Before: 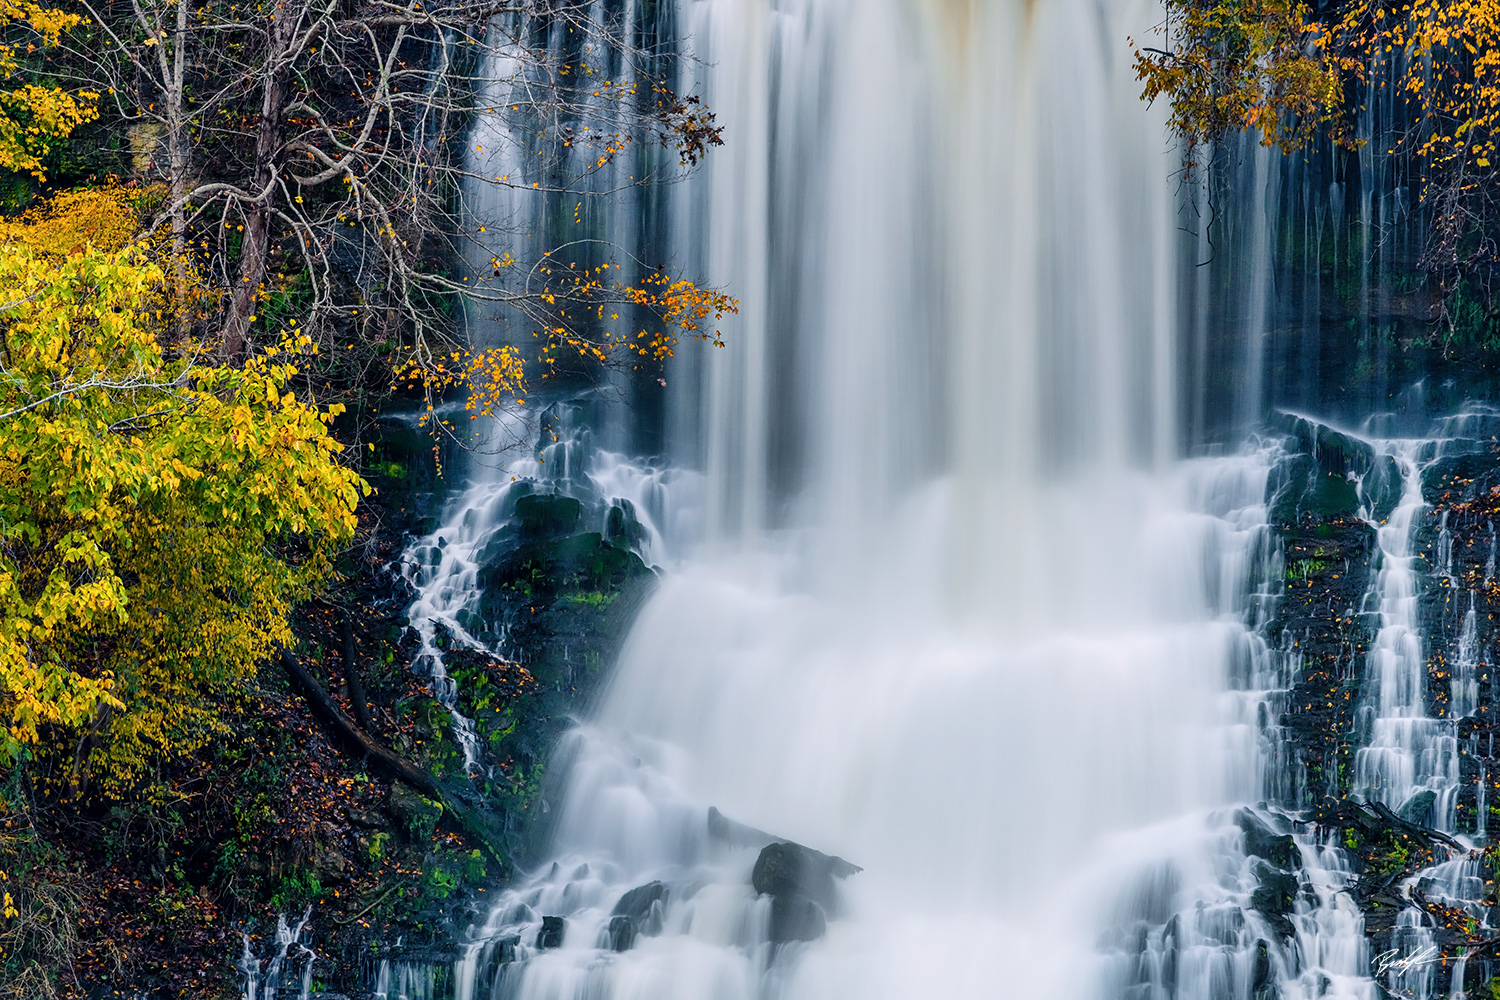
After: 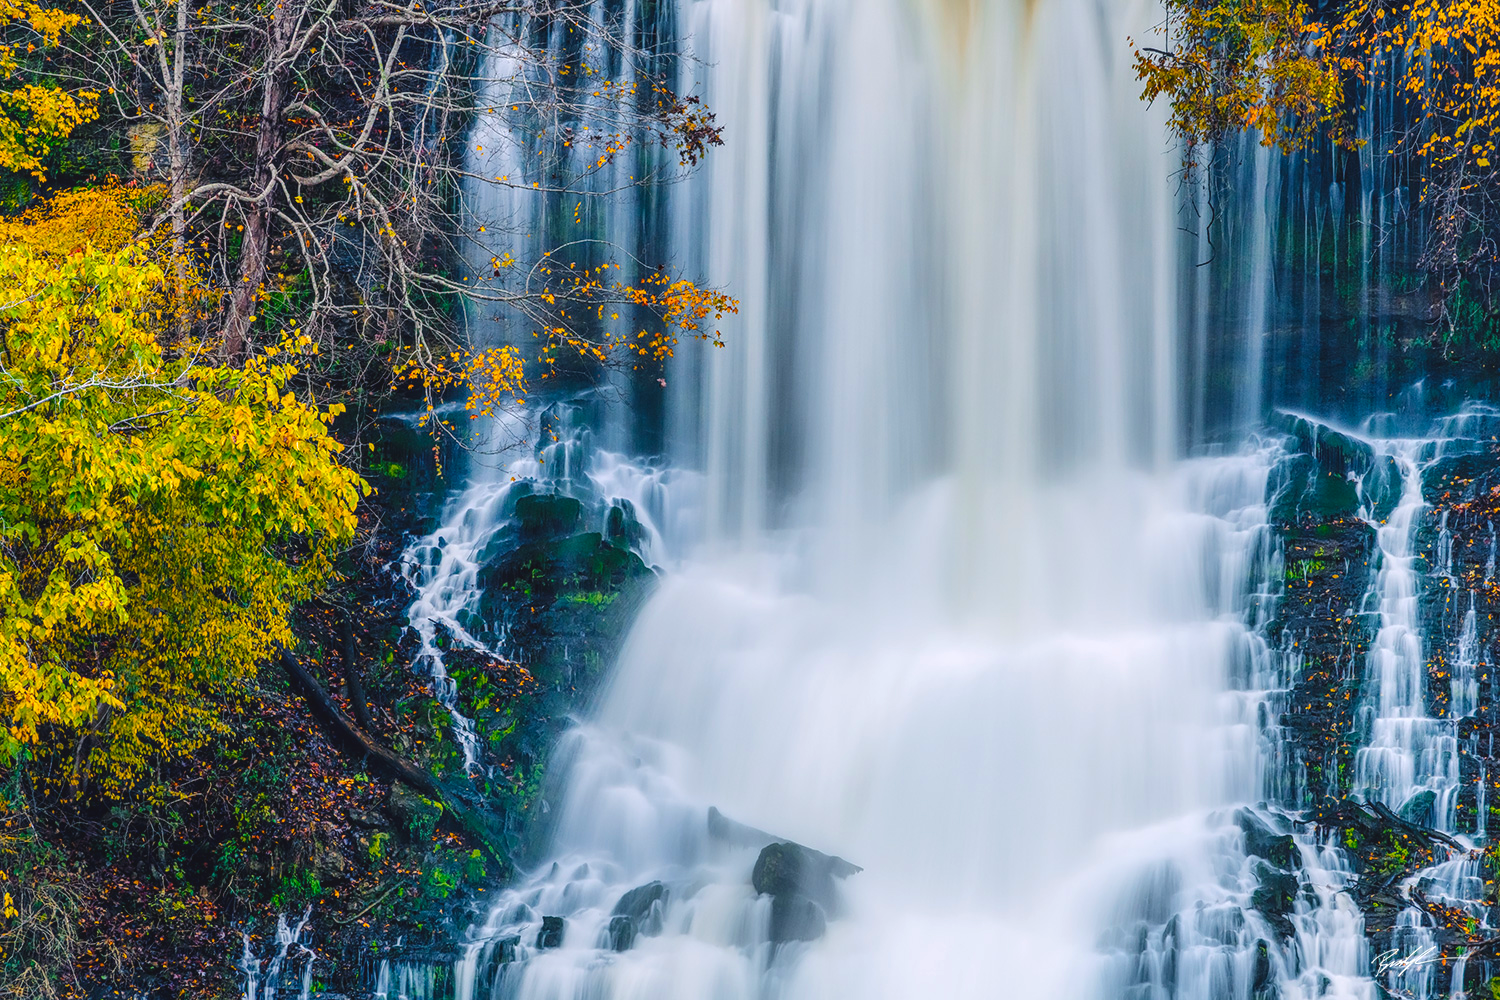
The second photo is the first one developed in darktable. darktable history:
local contrast: detail 115%
color balance rgb: perceptual saturation grading › global saturation 25%, perceptual brilliance grading › mid-tones 10%, perceptual brilliance grading › shadows 15%, global vibrance 20%
exposure: black level correction -0.005, exposure 0.054 EV, compensate highlight preservation false
